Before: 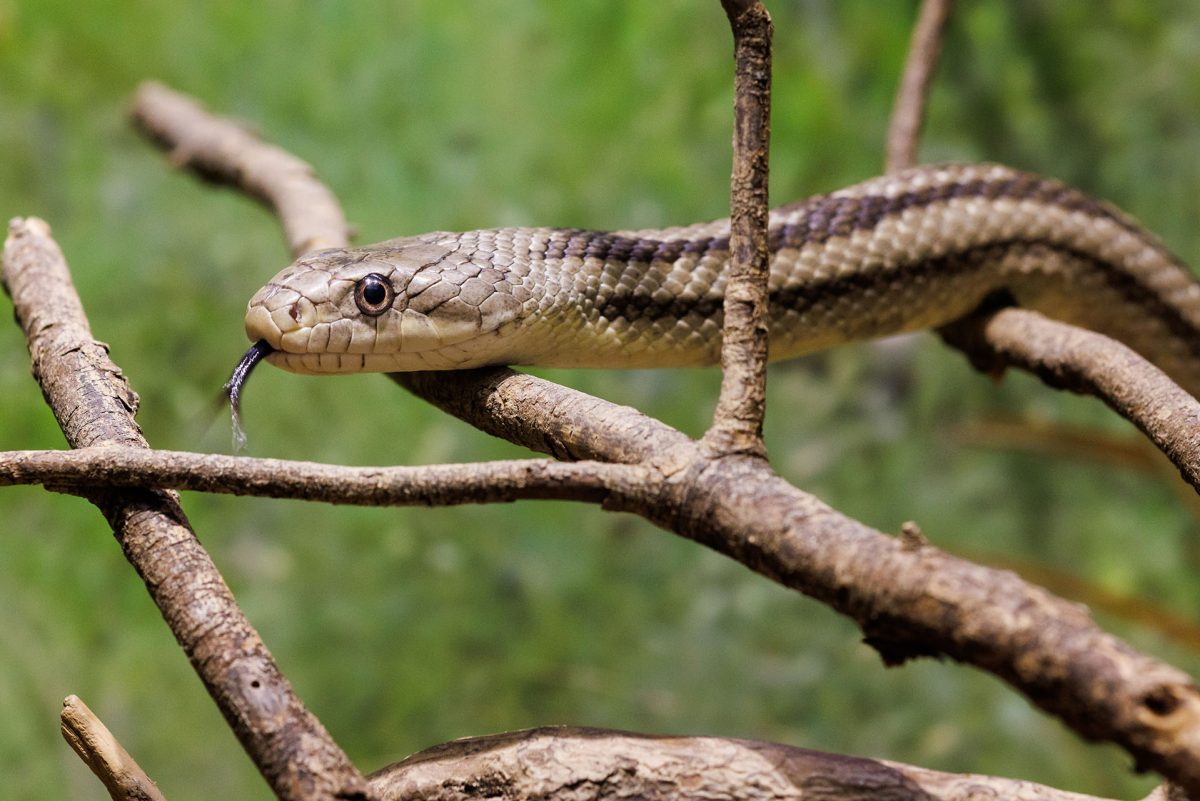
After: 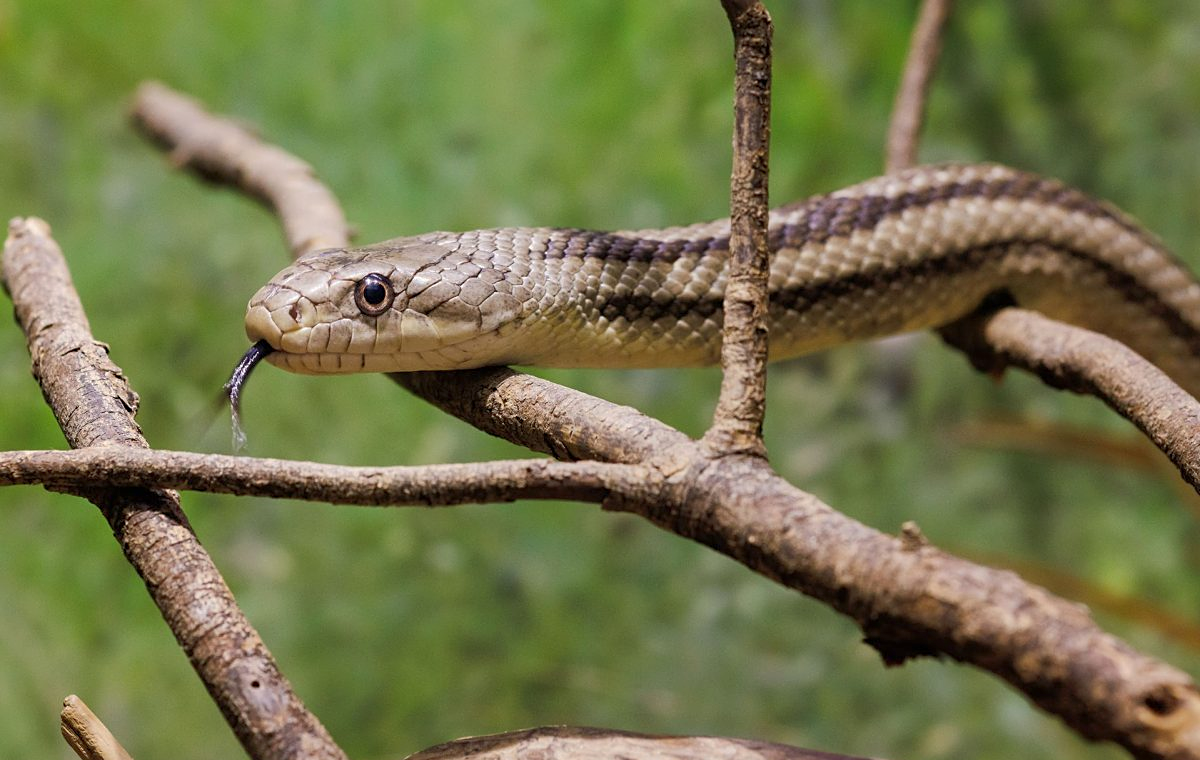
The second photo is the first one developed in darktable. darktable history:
crop and rotate: top 0%, bottom 5.097%
shadows and highlights: on, module defaults
sharpen: amount 0.2
